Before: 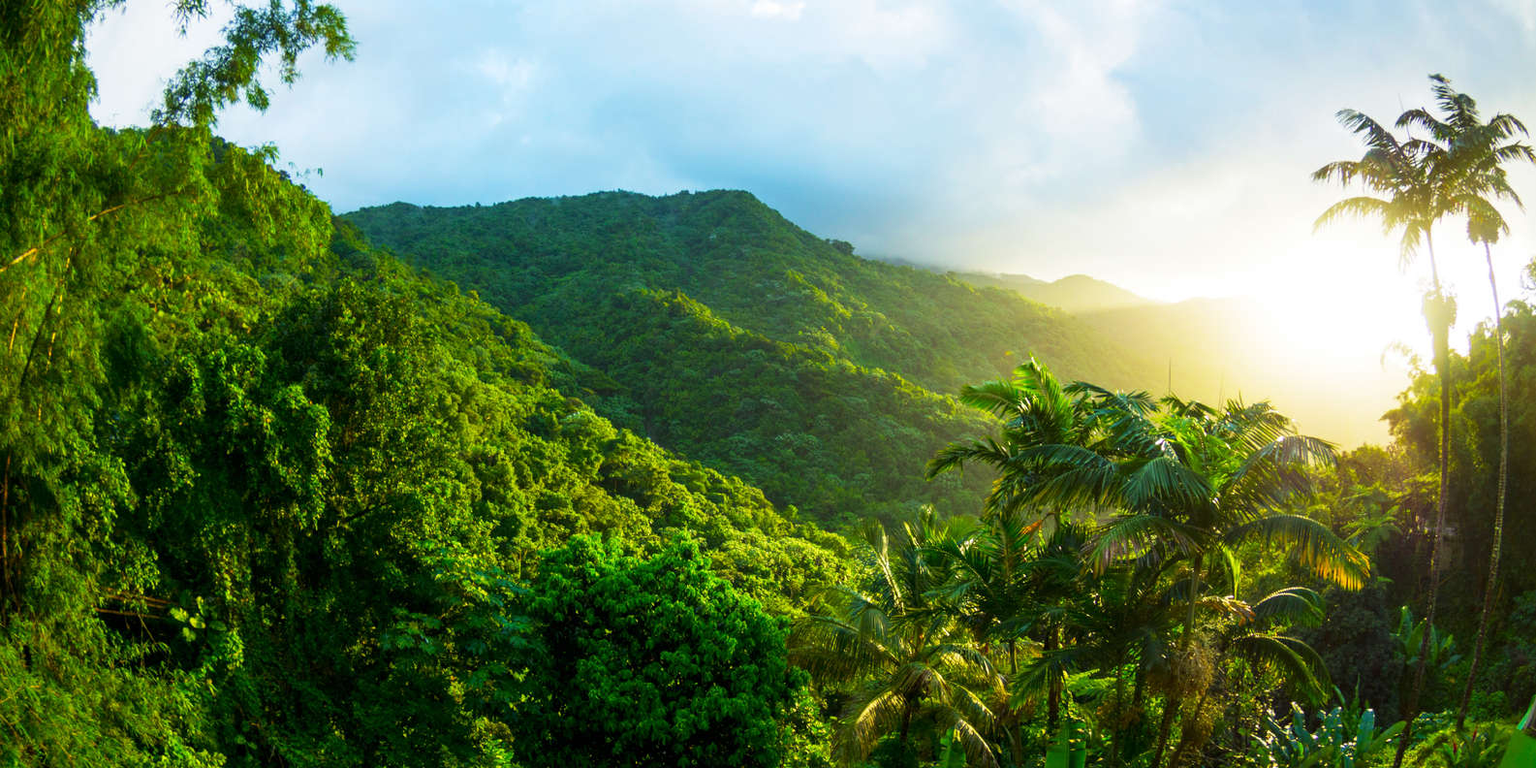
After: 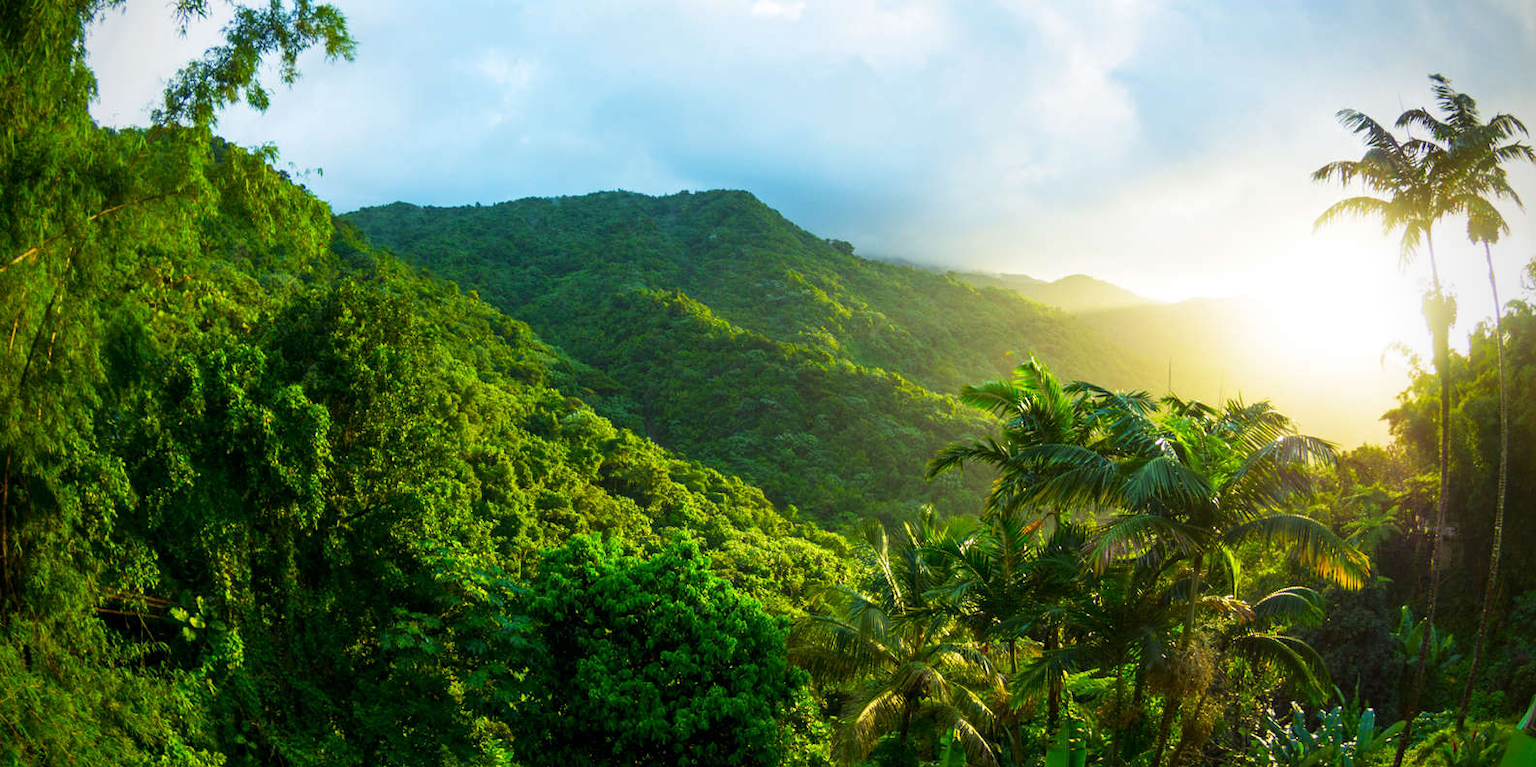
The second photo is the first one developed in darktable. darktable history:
vignetting: saturation 0, unbound false
